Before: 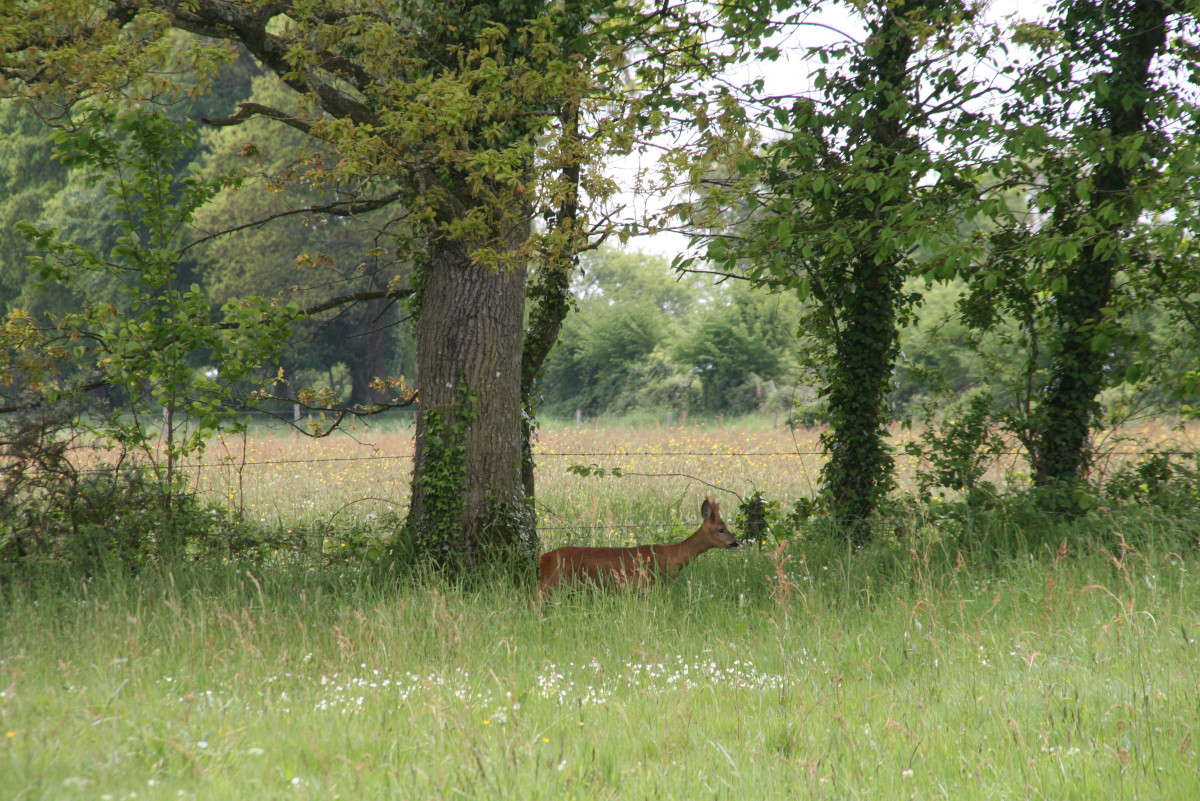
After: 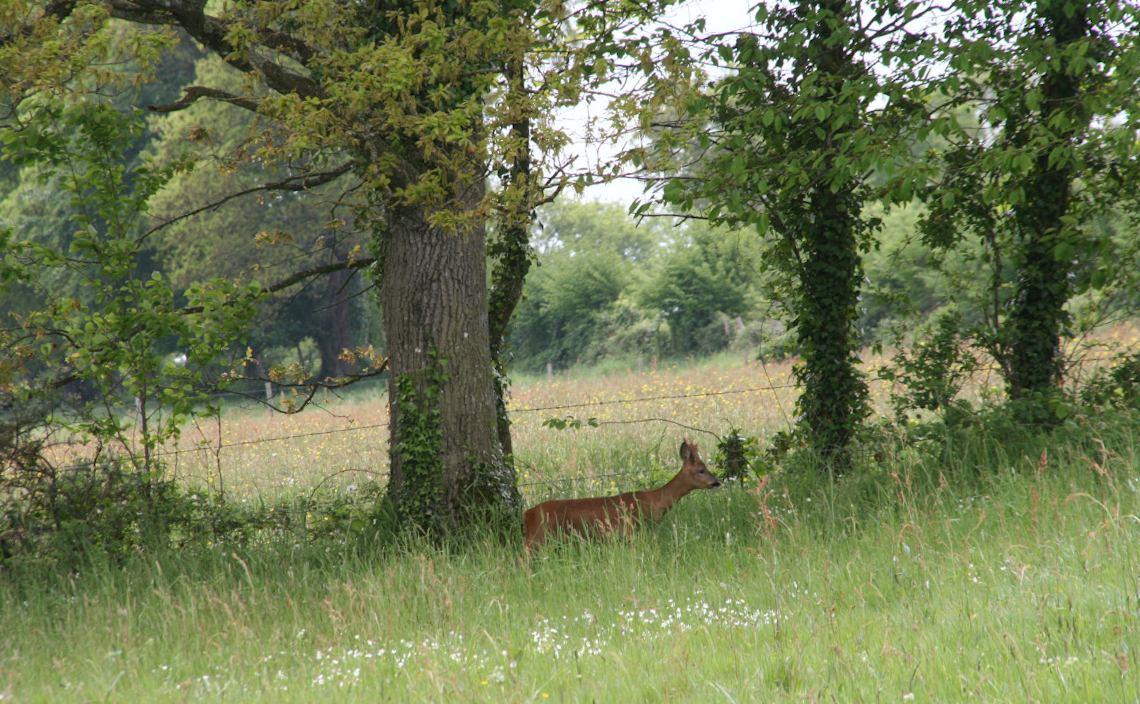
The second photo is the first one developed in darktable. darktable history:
white balance: red 0.986, blue 1.01
rotate and perspective: rotation -5°, crop left 0.05, crop right 0.952, crop top 0.11, crop bottom 0.89
